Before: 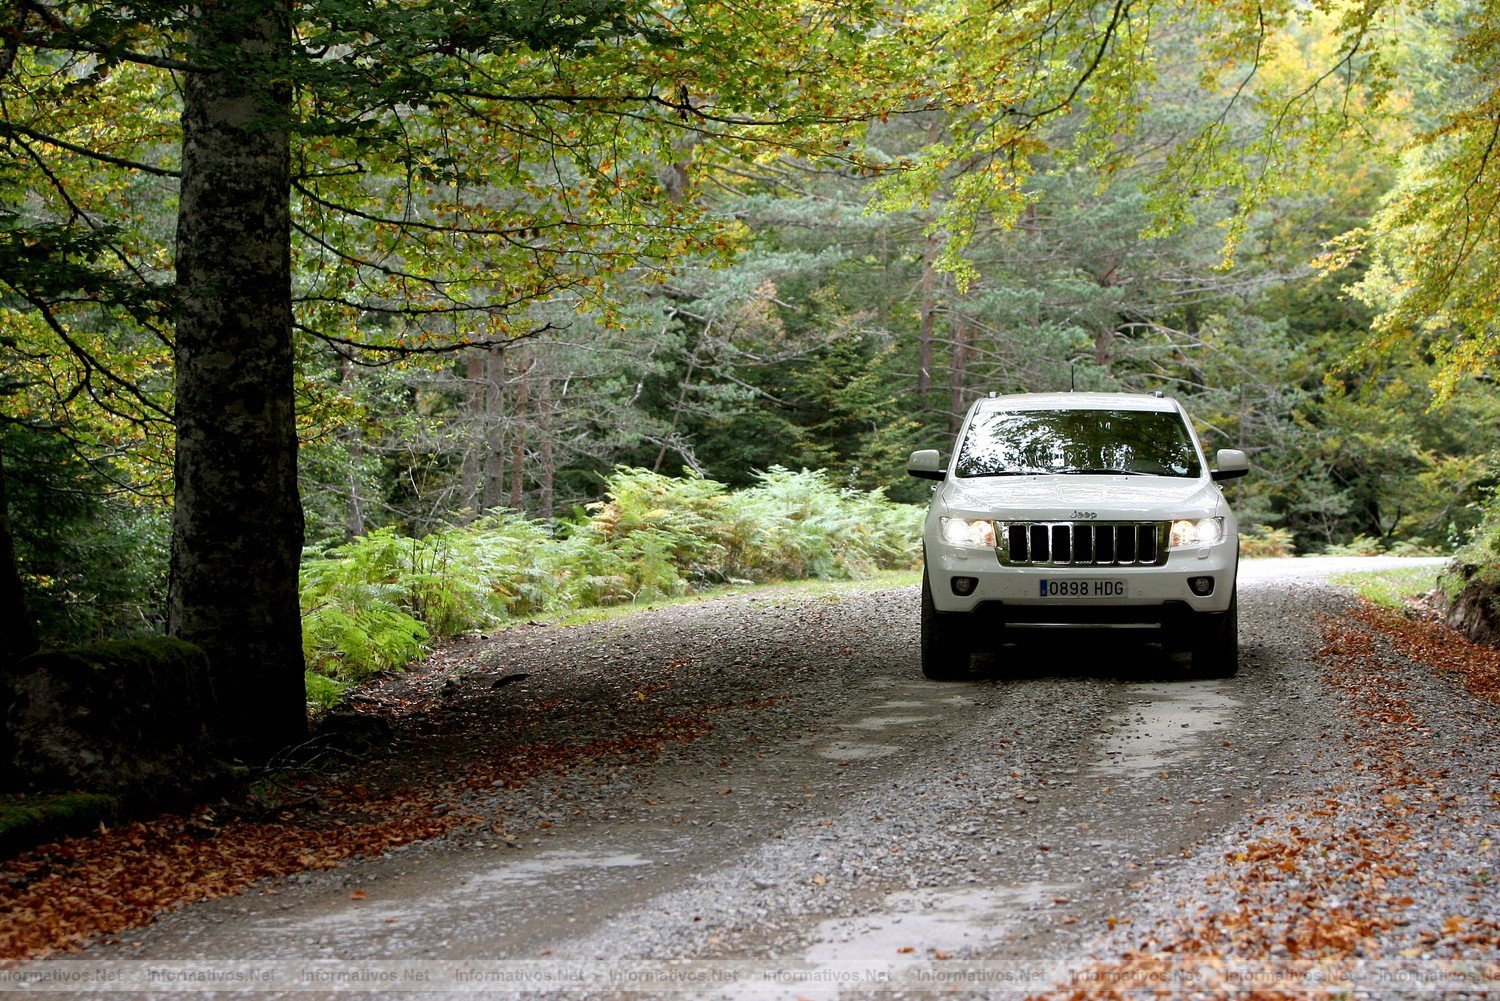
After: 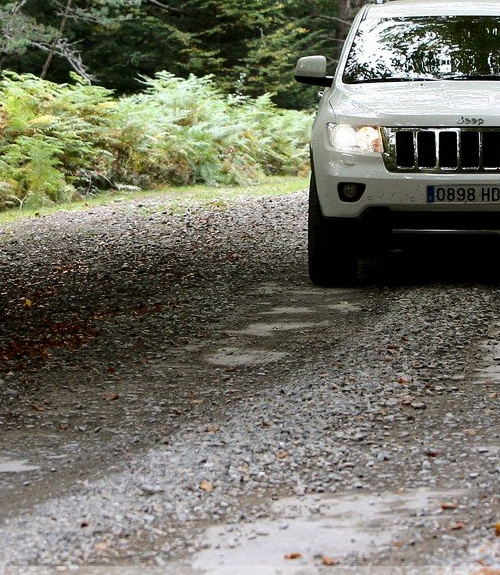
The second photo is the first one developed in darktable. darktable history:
crop: left 40.916%, top 39.38%, right 25.696%, bottom 3.084%
base curve: curves: ch0 [(0, 0) (0.073, 0.04) (0.157, 0.139) (0.492, 0.492) (0.758, 0.758) (1, 1)], exposure shift 0.01
